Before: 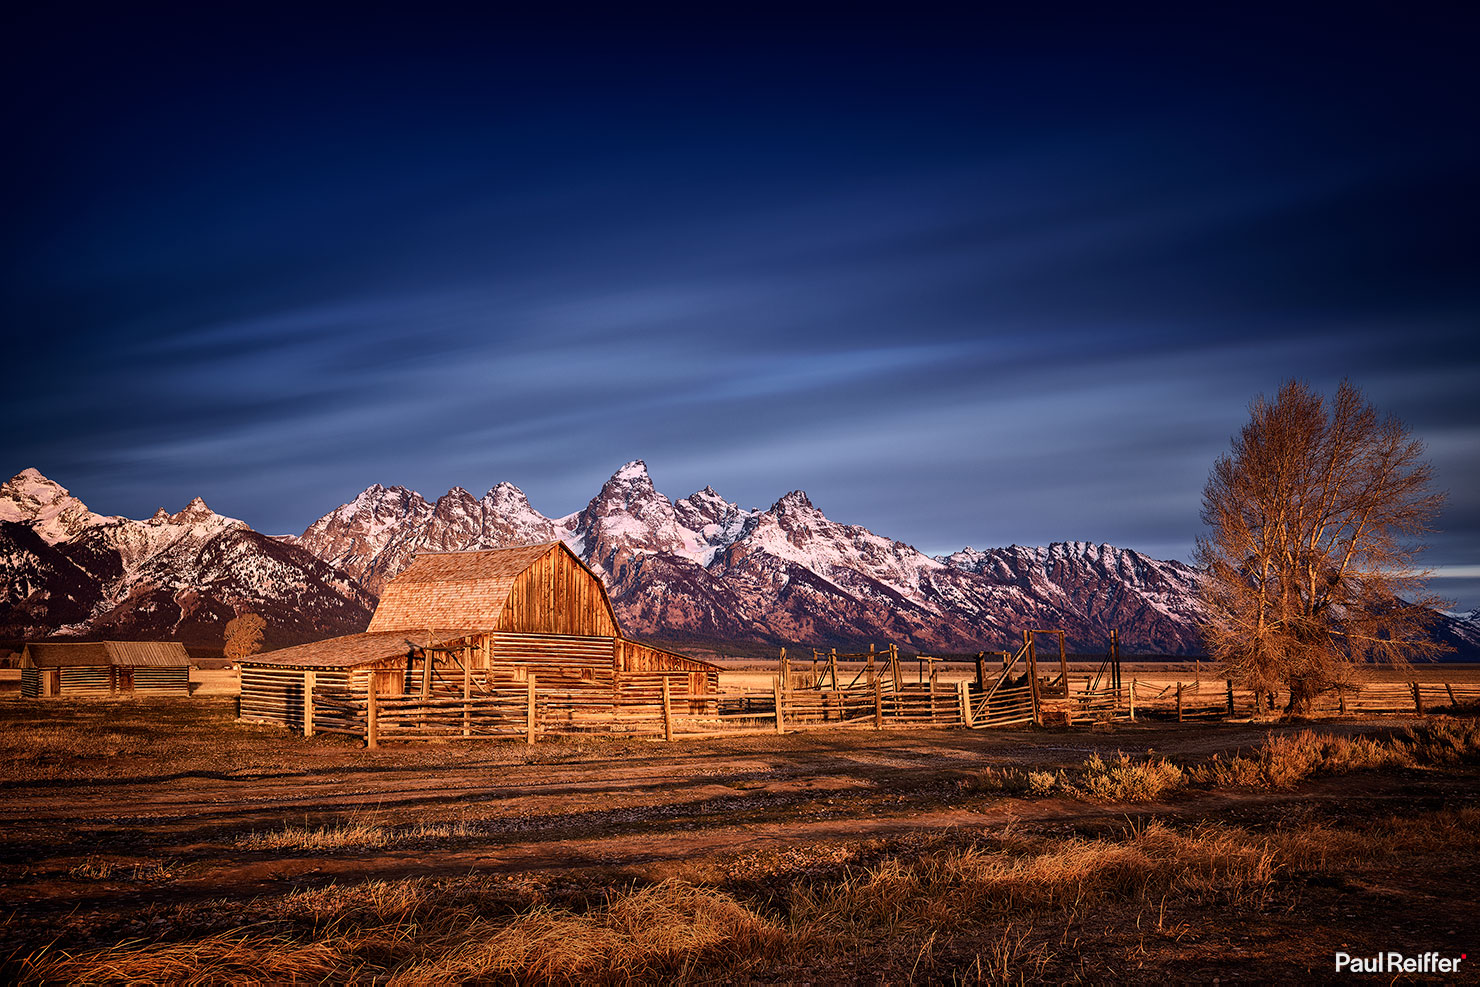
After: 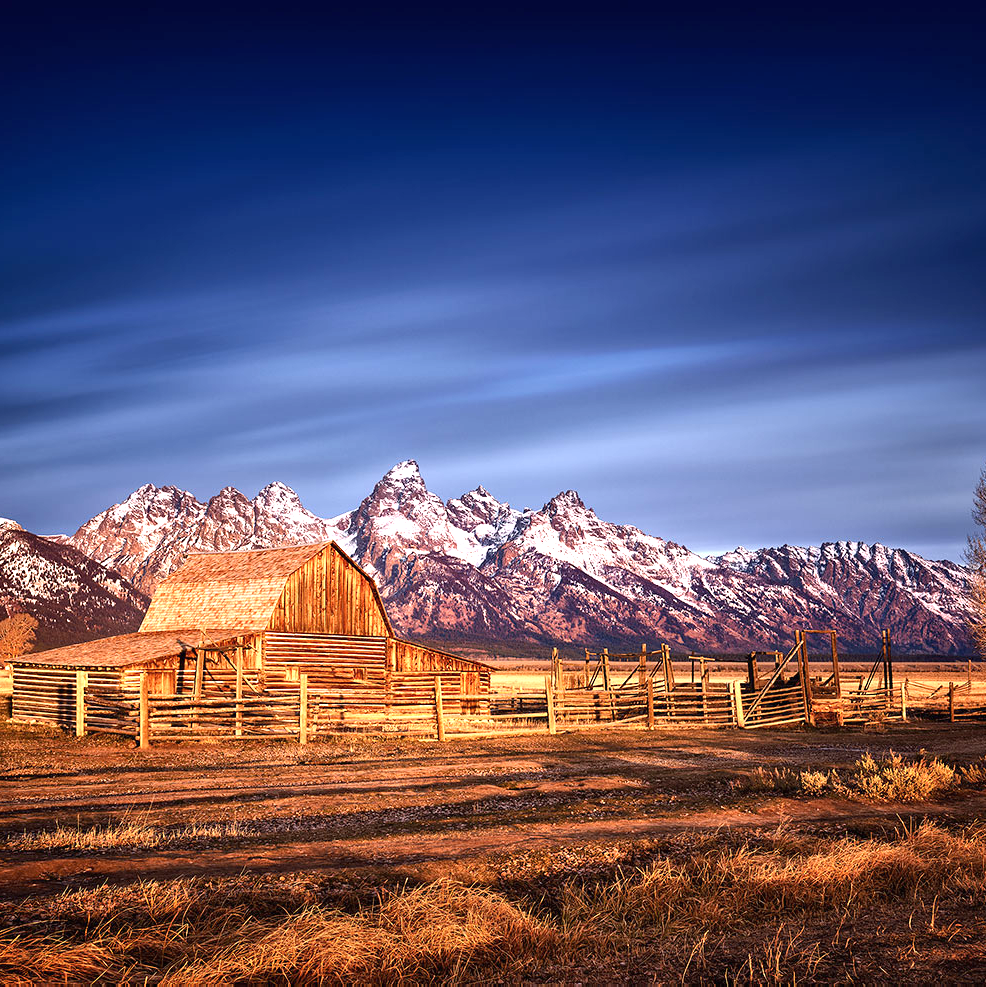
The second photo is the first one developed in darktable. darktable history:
crop: left 15.419%, right 17.914%
exposure: black level correction 0, exposure 0.95 EV, compensate exposure bias true, compensate highlight preservation false
